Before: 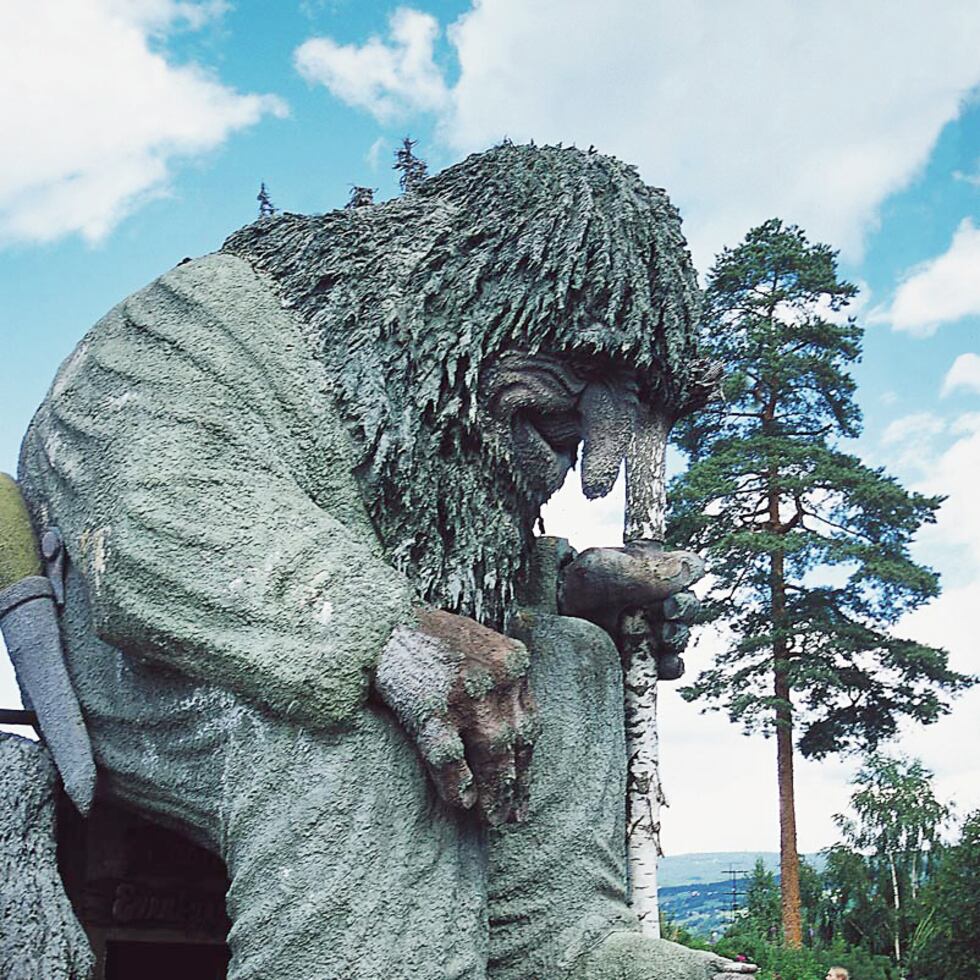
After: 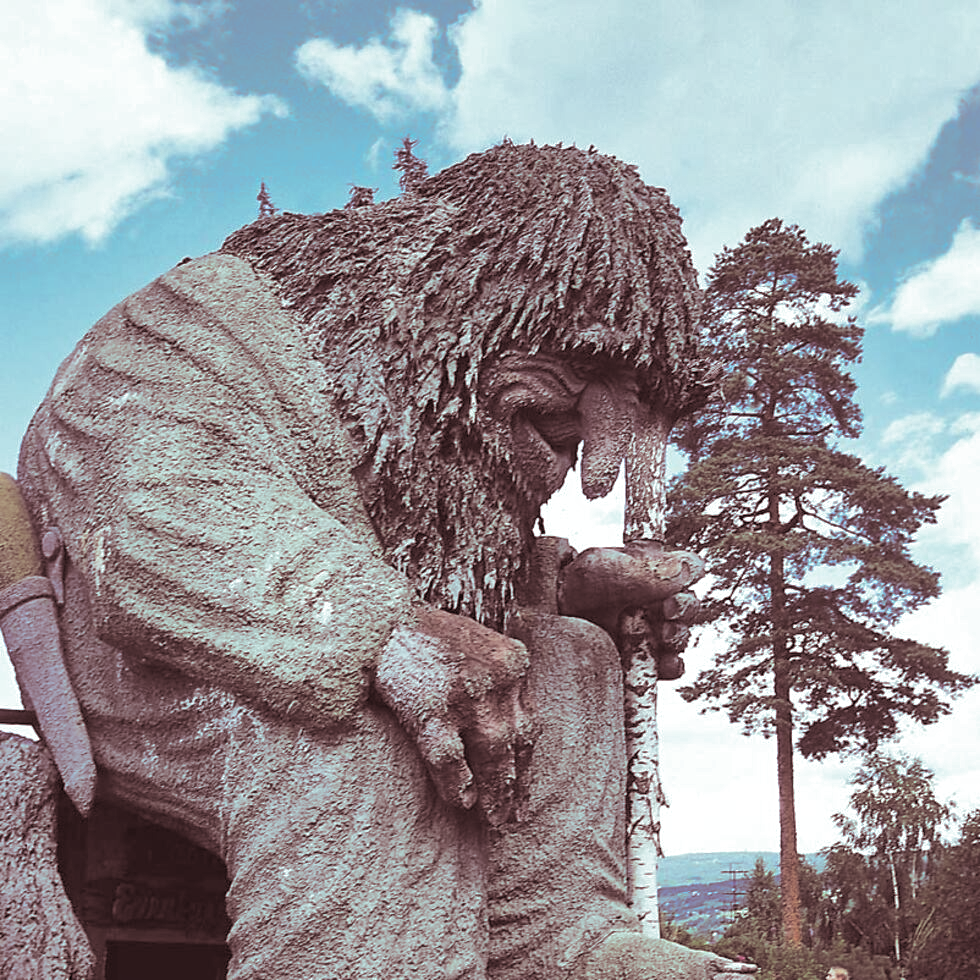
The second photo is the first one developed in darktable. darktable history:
exposure: exposure 0.127 EV, compensate highlight preservation false
shadows and highlights: on, module defaults
split-toning: shadows › saturation 0.3, highlights › hue 180°, highlights › saturation 0.3, compress 0%
